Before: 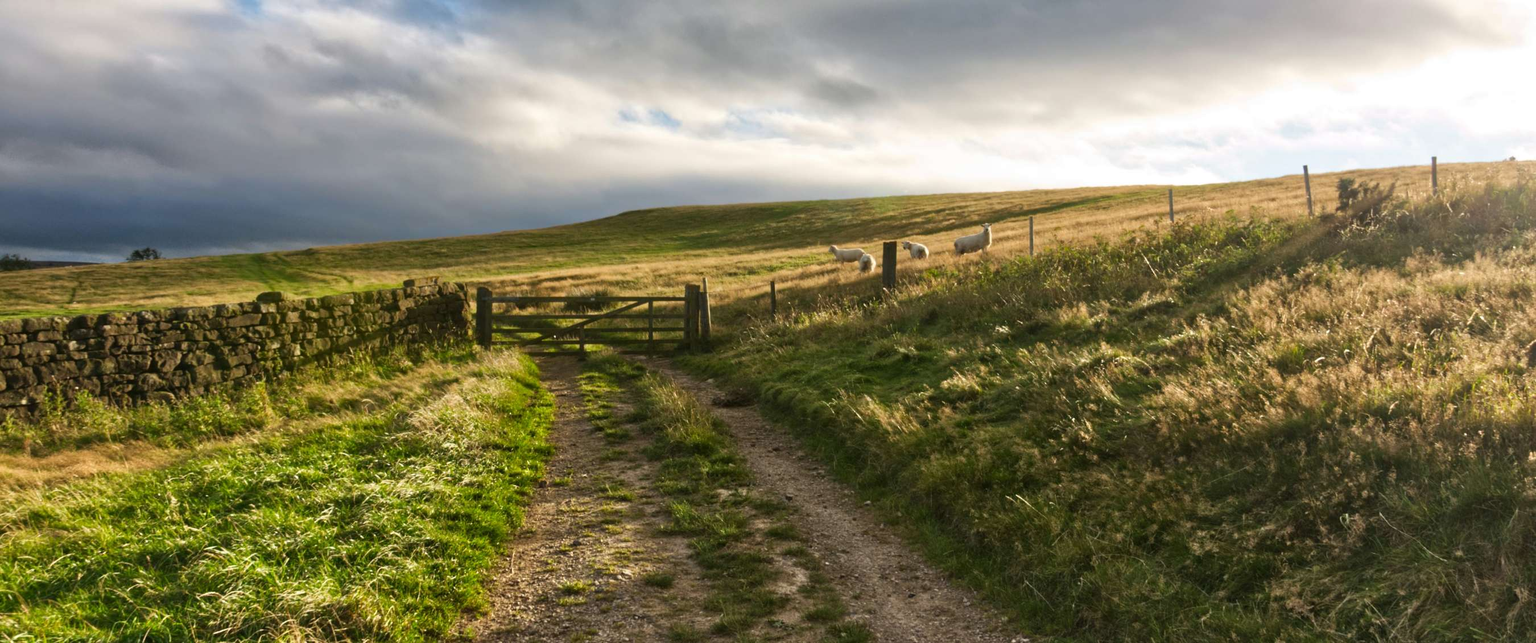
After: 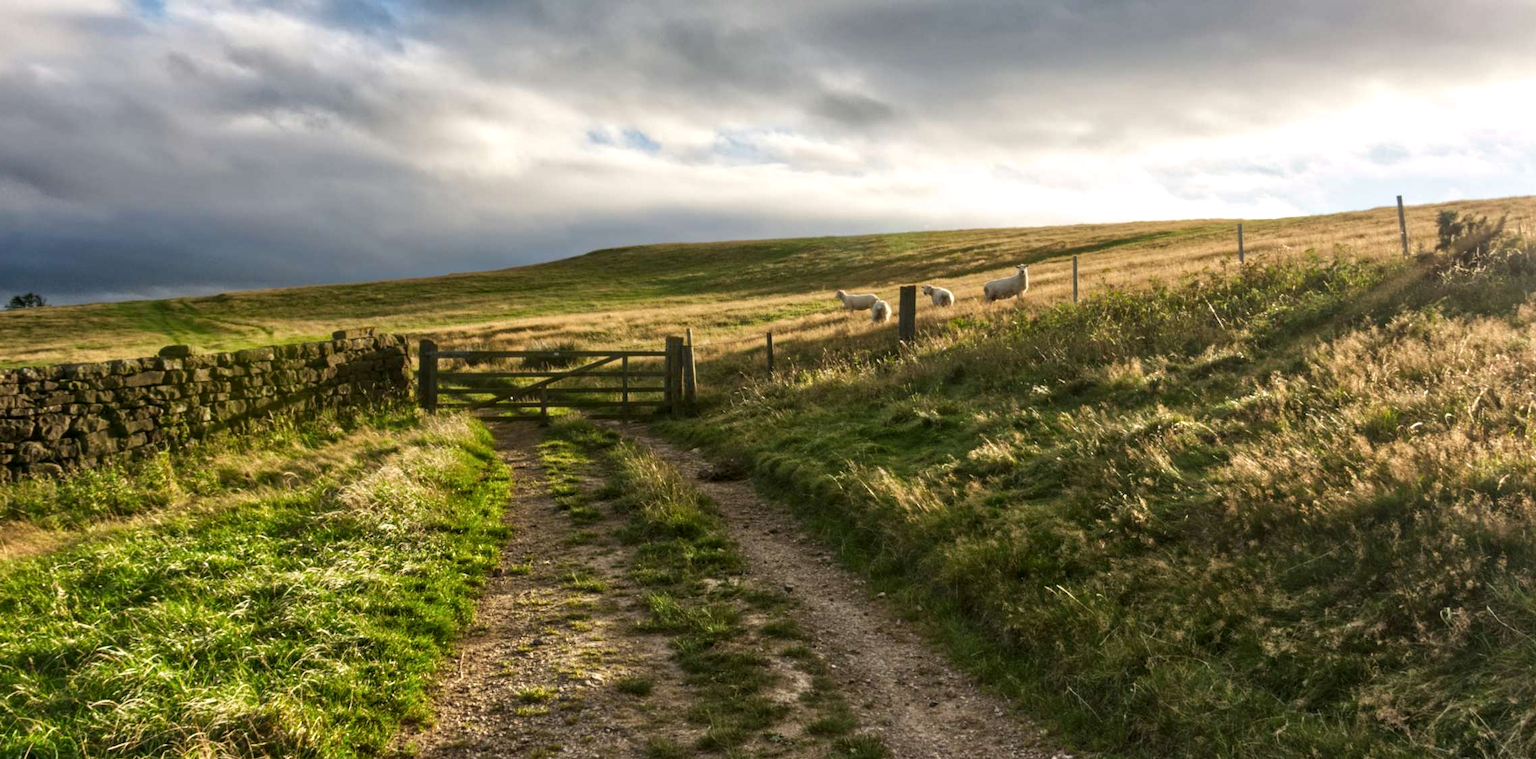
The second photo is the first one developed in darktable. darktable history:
local contrast: on, module defaults
crop: left 7.978%, right 7.45%
